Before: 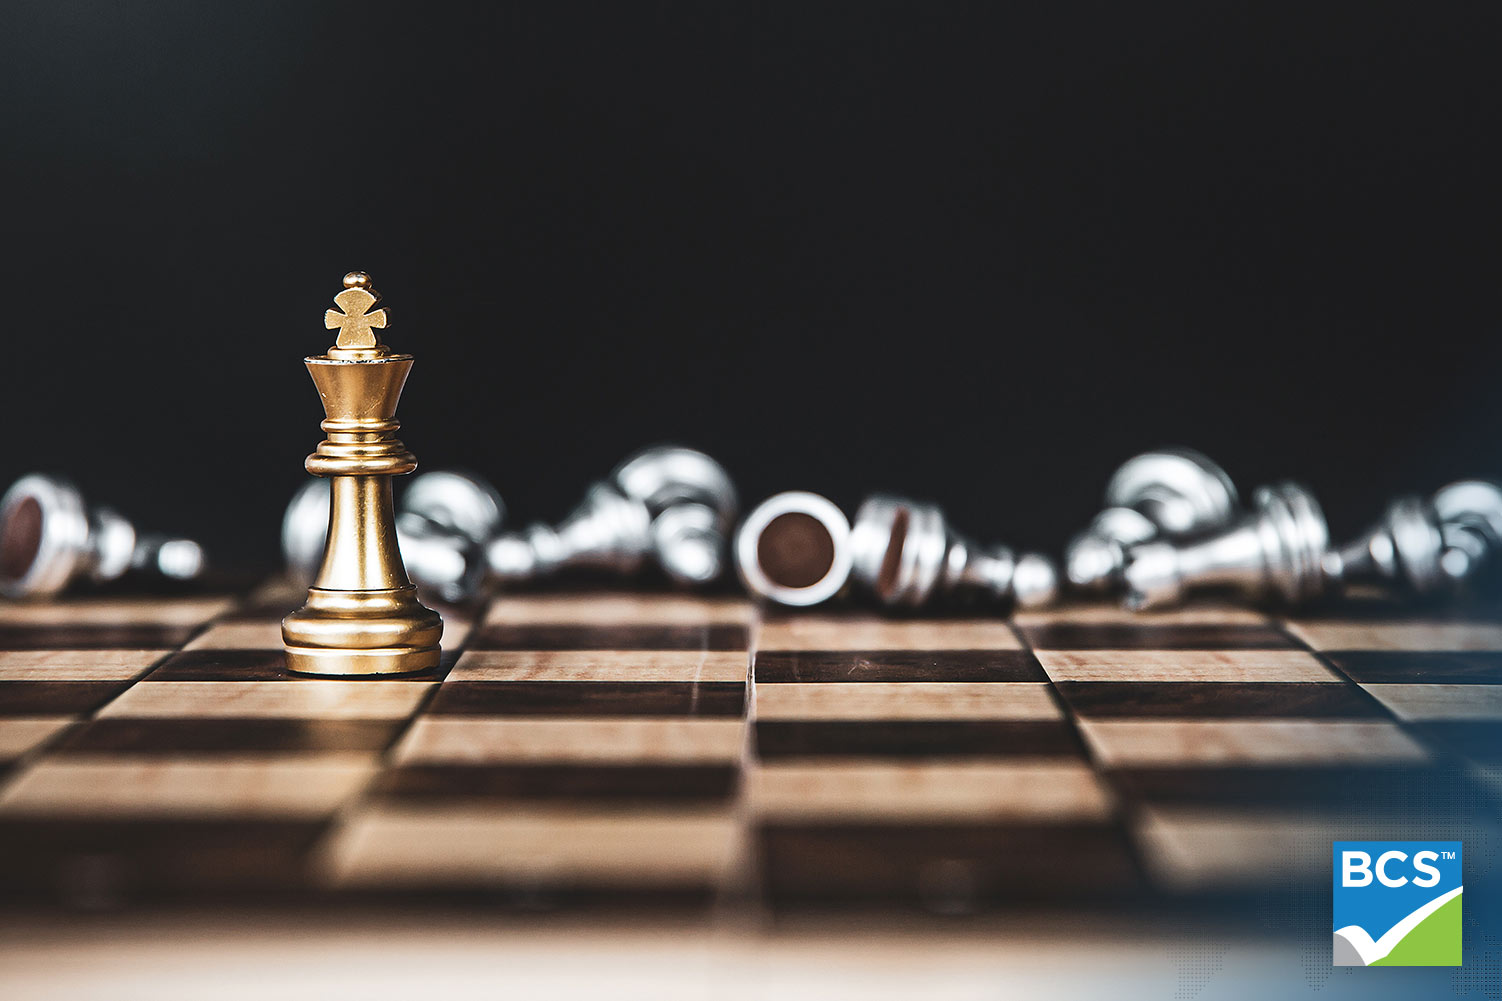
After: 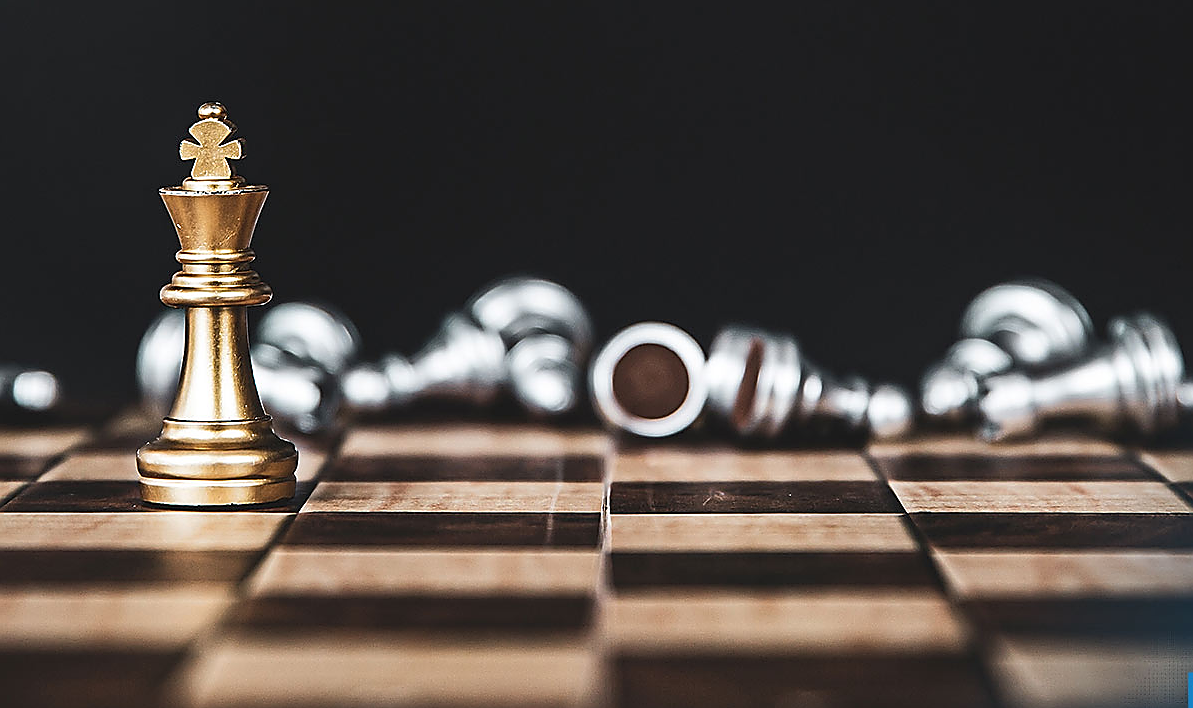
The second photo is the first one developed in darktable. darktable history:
sharpen: radius 1.4, amount 1.25, threshold 0.7
crop: left 9.712%, top 16.928%, right 10.845%, bottom 12.332%
